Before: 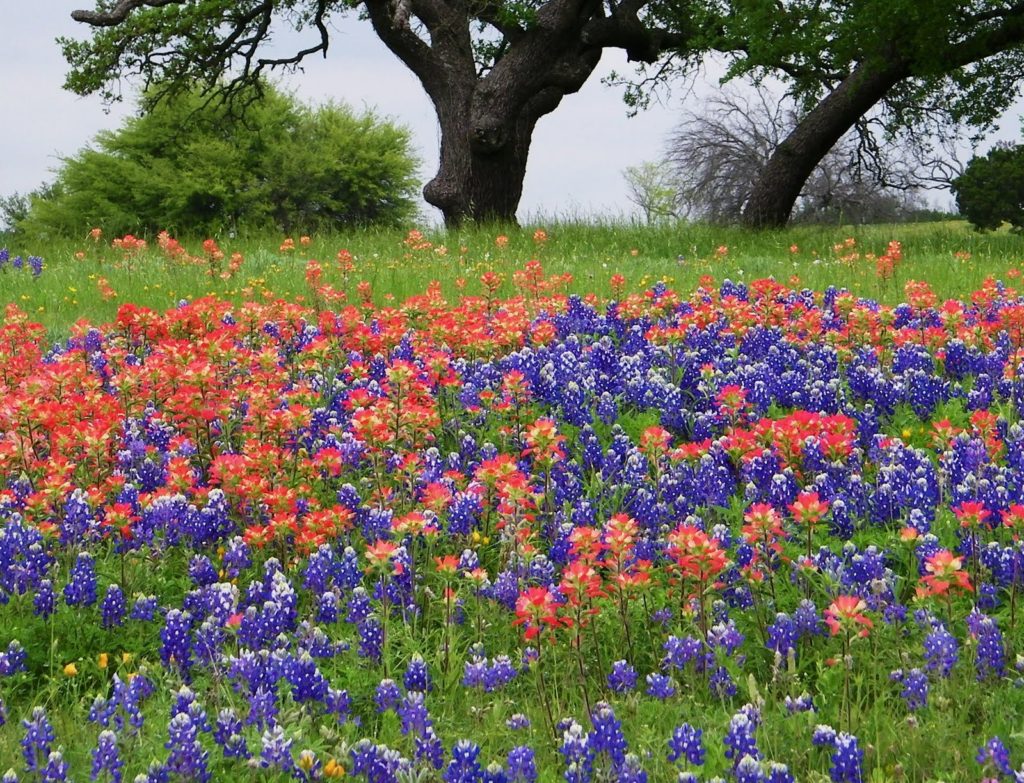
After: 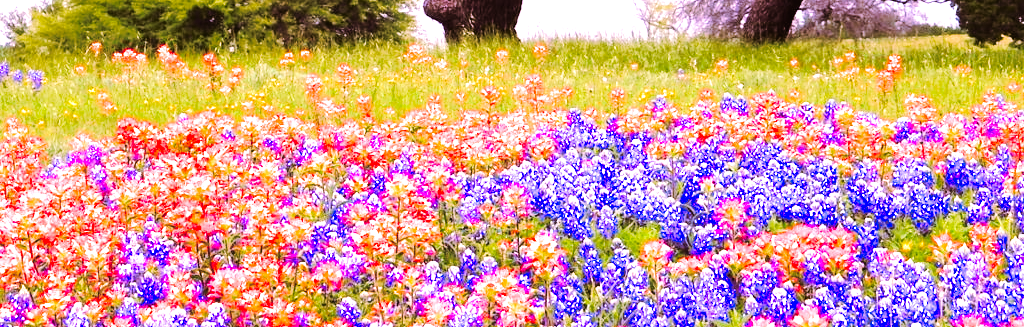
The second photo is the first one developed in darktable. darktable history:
exposure: exposure 1.061 EV, compensate highlight preservation false
tone curve: curves: ch0 [(0, 0) (0.003, 0.019) (0.011, 0.021) (0.025, 0.023) (0.044, 0.026) (0.069, 0.037) (0.1, 0.059) (0.136, 0.088) (0.177, 0.138) (0.224, 0.199) (0.277, 0.279) (0.335, 0.376) (0.399, 0.481) (0.468, 0.581) (0.543, 0.658) (0.623, 0.735) (0.709, 0.8) (0.801, 0.861) (0.898, 0.928) (1, 1)], preserve colors none
crop and rotate: top 23.84%, bottom 34.294%
tone equalizer: on, module defaults
color correction: highlights a* 19.5, highlights b* -11.53, saturation 1.69
split-toning: on, module defaults
